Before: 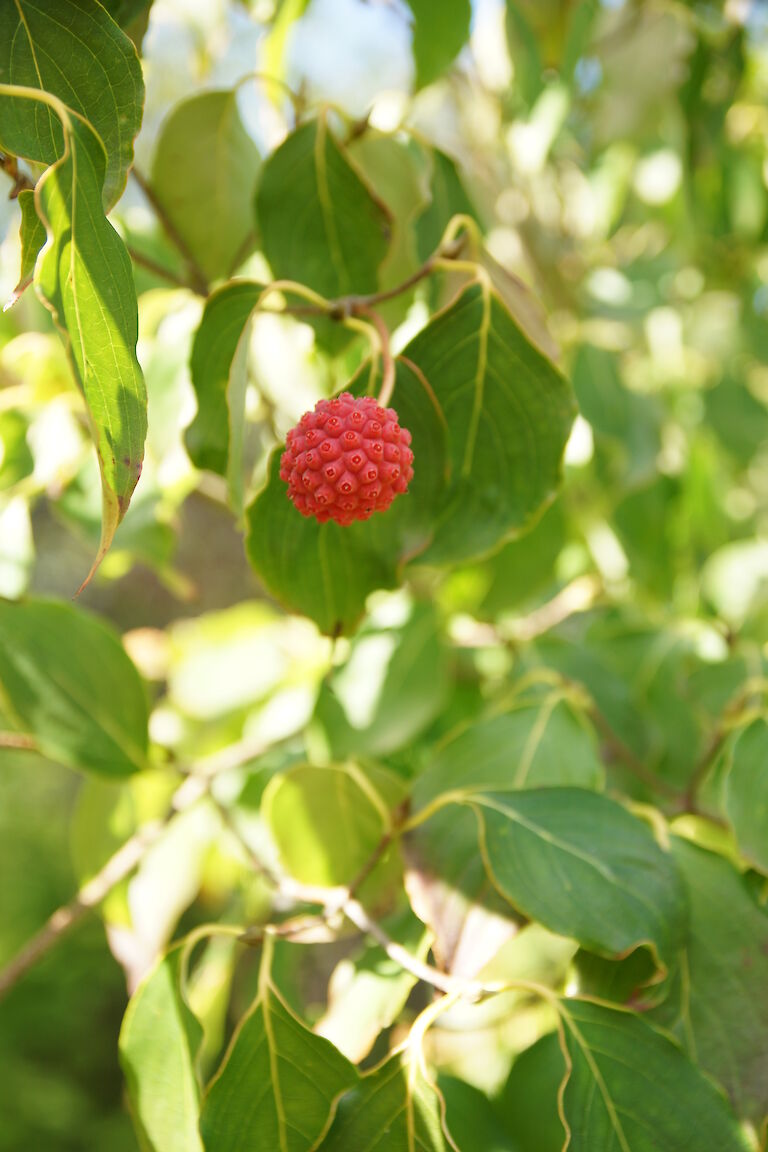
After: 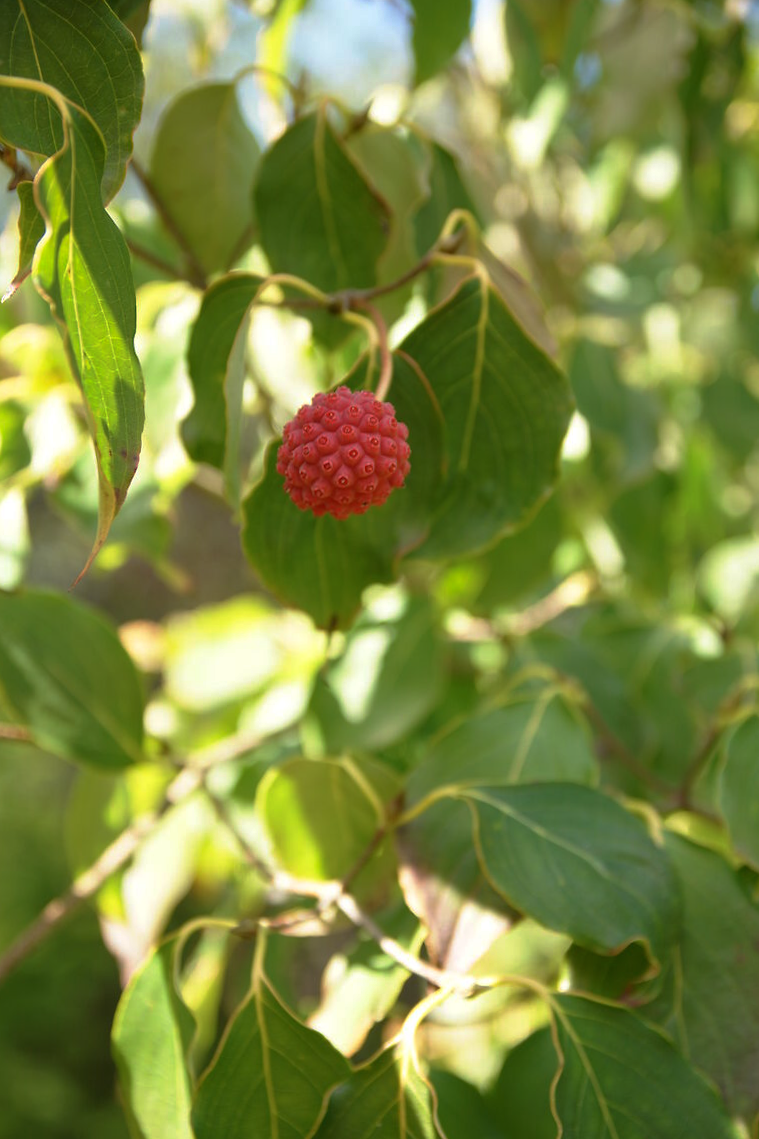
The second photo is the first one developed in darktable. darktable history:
crop and rotate: angle -0.424°
base curve: curves: ch0 [(0, 0) (0.595, 0.418) (1, 1)], preserve colors none
